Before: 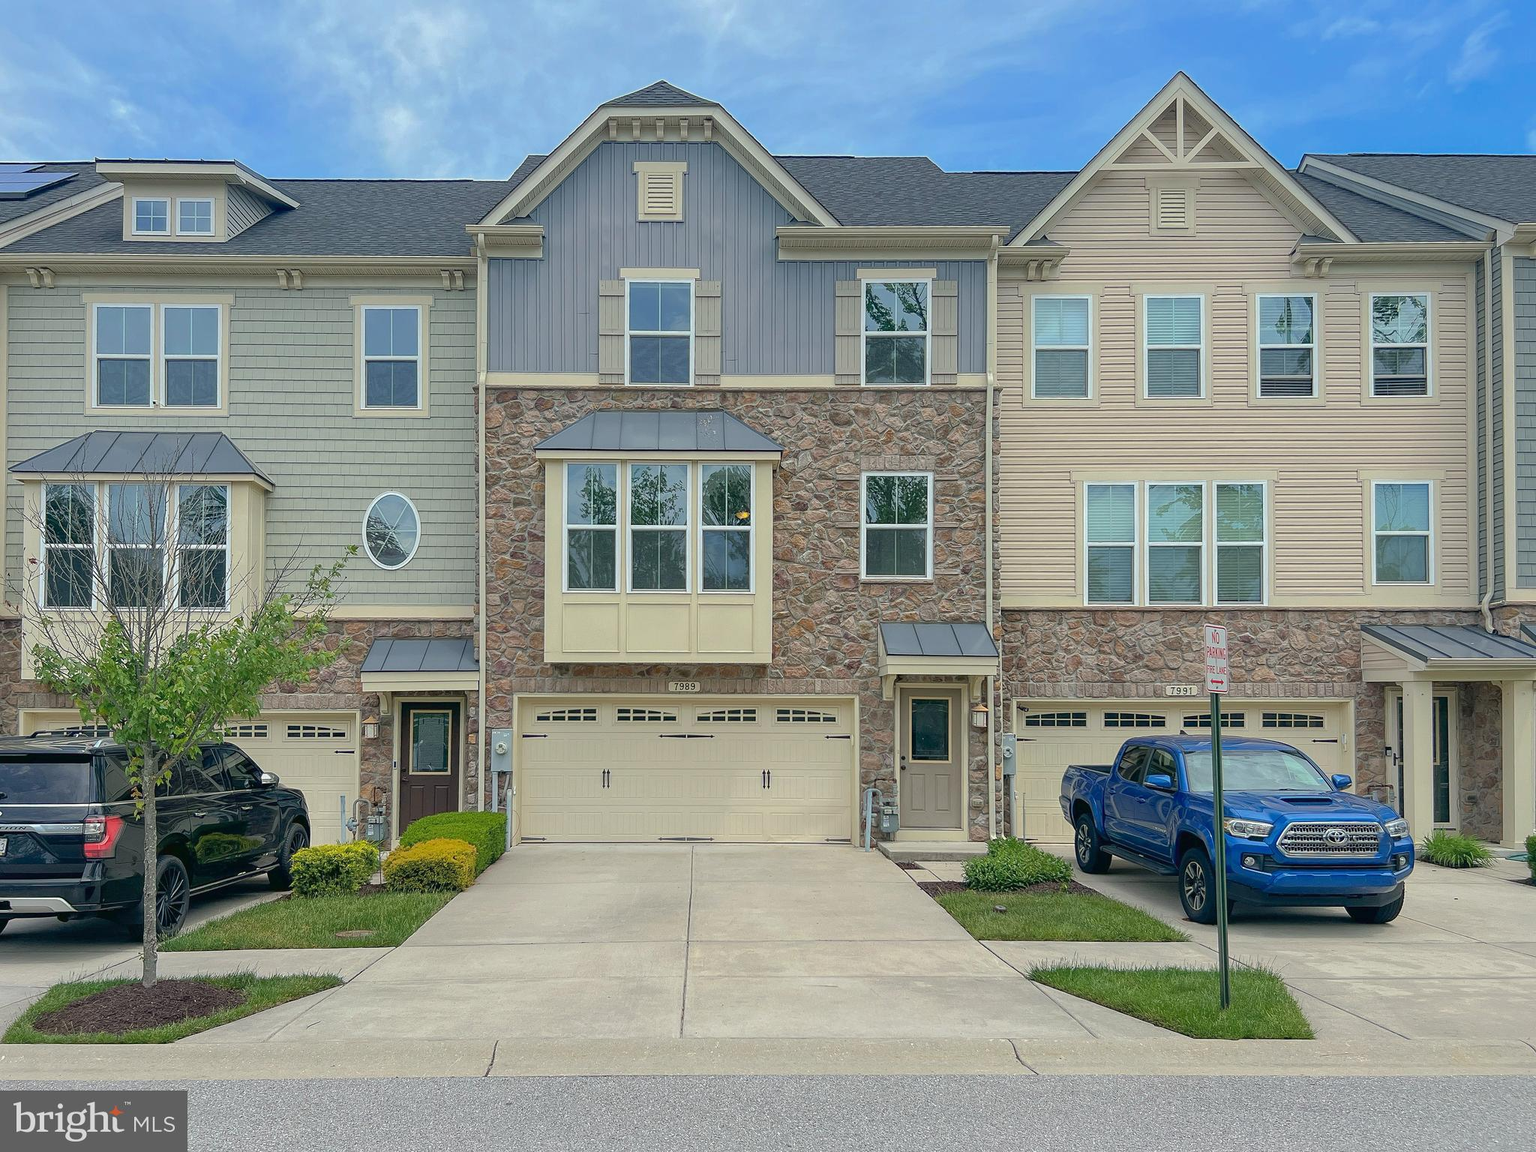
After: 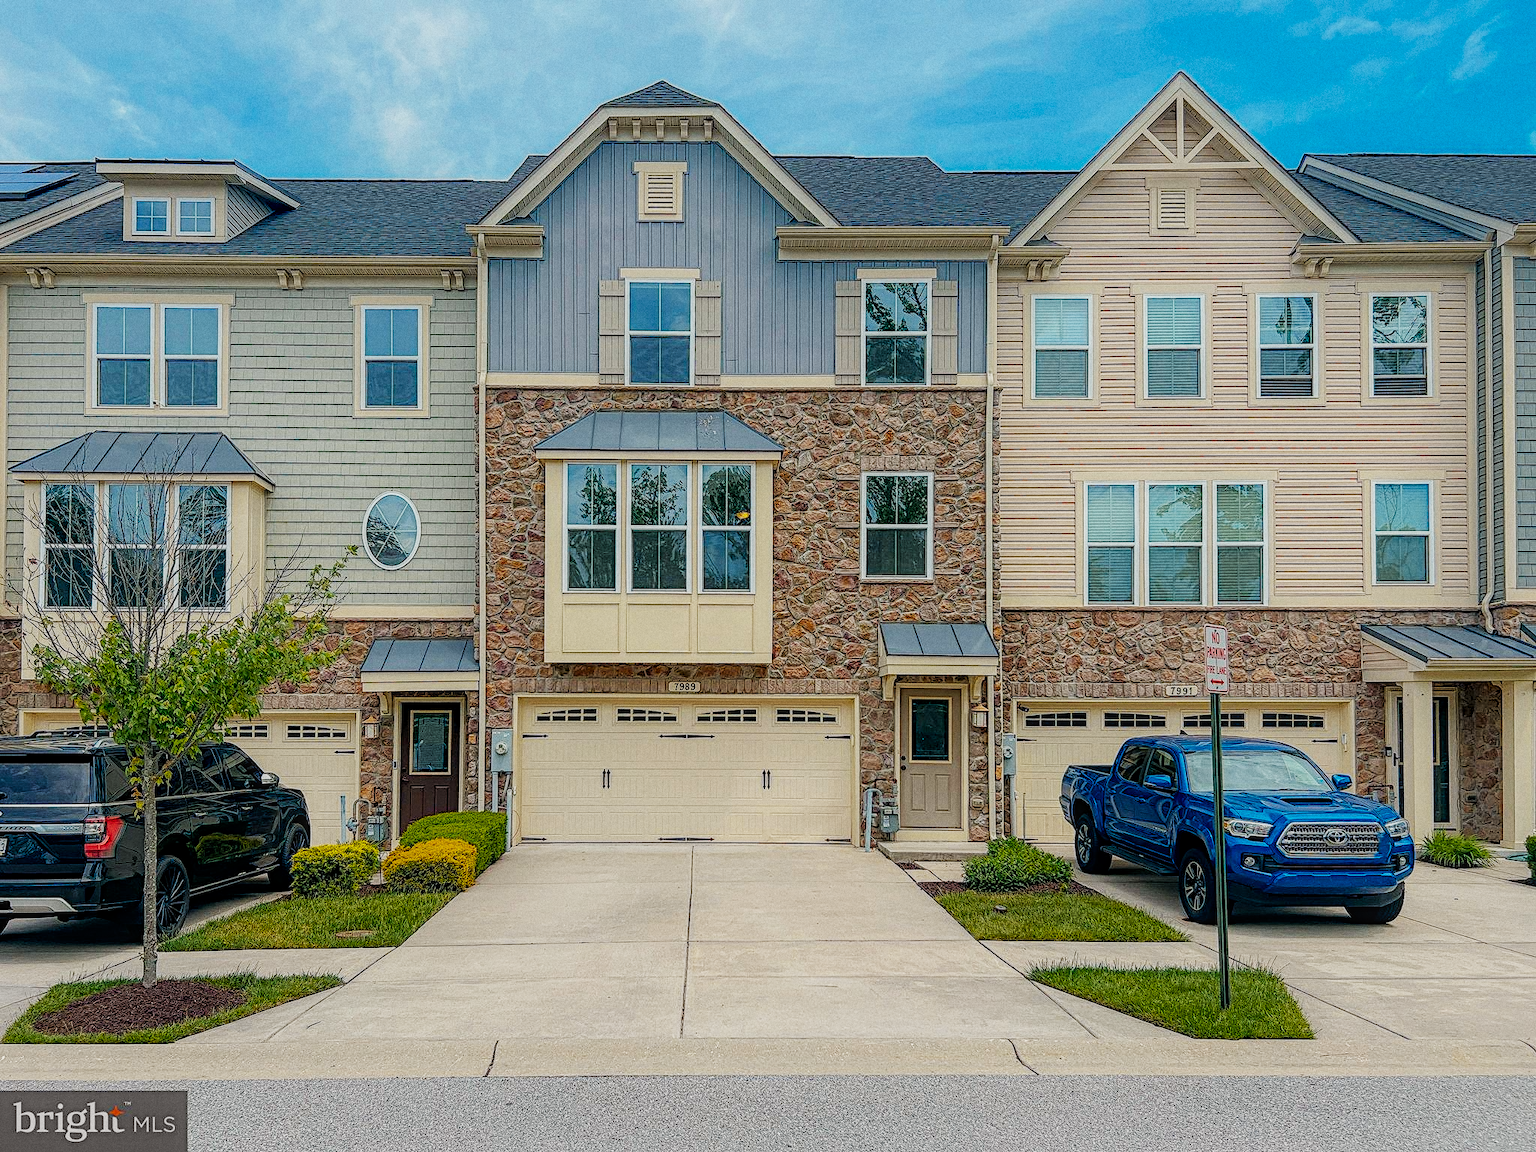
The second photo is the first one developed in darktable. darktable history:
diffuse or sharpen "_builtin_sharpen demosaicing | AA filter": edge sensitivity 1, 1st order anisotropy 100%, 2nd order anisotropy 100%, 3rd order anisotropy 100%, 4th order anisotropy 100%, 1st order speed -25%, 2nd order speed -25%, 3rd order speed -25%, 4th order speed -25%
diffuse or sharpen "bloom 10%": radius span 32, 1st order speed 50%, 2nd order speed 50%, 3rd order speed 50%, 4th order speed 50% | blend: blend mode normal, opacity 10%; mask: uniform (no mask)
grain "film": coarseness 0.09 ISO
color balance rgb: shadows lift › chroma 2%, shadows lift › hue 50°, power › hue 60°, highlights gain › chroma 1%, highlights gain › hue 60°, global offset › luminance 0.25%, global vibrance 30%
sigmoid: contrast 1.8, skew -0.2, preserve hue 0%, red attenuation 0.1, red rotation 0.035, green attenuation 0.1, green rotation -0.017, blue attenuation 0.15, blue rotation -0.052, base primaries Rec2020
color equalizer: saturation › orange 1.04, saturation › green 0.92, saturation › blue 1.05, hue › red 2.4, hue › yellow -4.8, hue › green 2.4, brightness › red 0.927, brightness › orange 1.04, brightness › yellow 1.04, brightness › green 0.9, brightness › cyan 0.953, brightness › blue 0.92, brightness › lavender 0.98, brightness › magenta 0.98 | blend: blend mode normal, opacity 100%; mask: uniform (no mask)
rgb primaries: red hue 0.035, red purity 1.1, green hue 0.017, blue hue -0.087, blue purity 1.1
local contrast: on, module defaults
contrast equalizer: y [[0.5, 0.486, 0.447, 0.446, 0.489, 0.5], [0.5 ×6], [0.5 ×6], [0 ×6], [0 ×6]]
